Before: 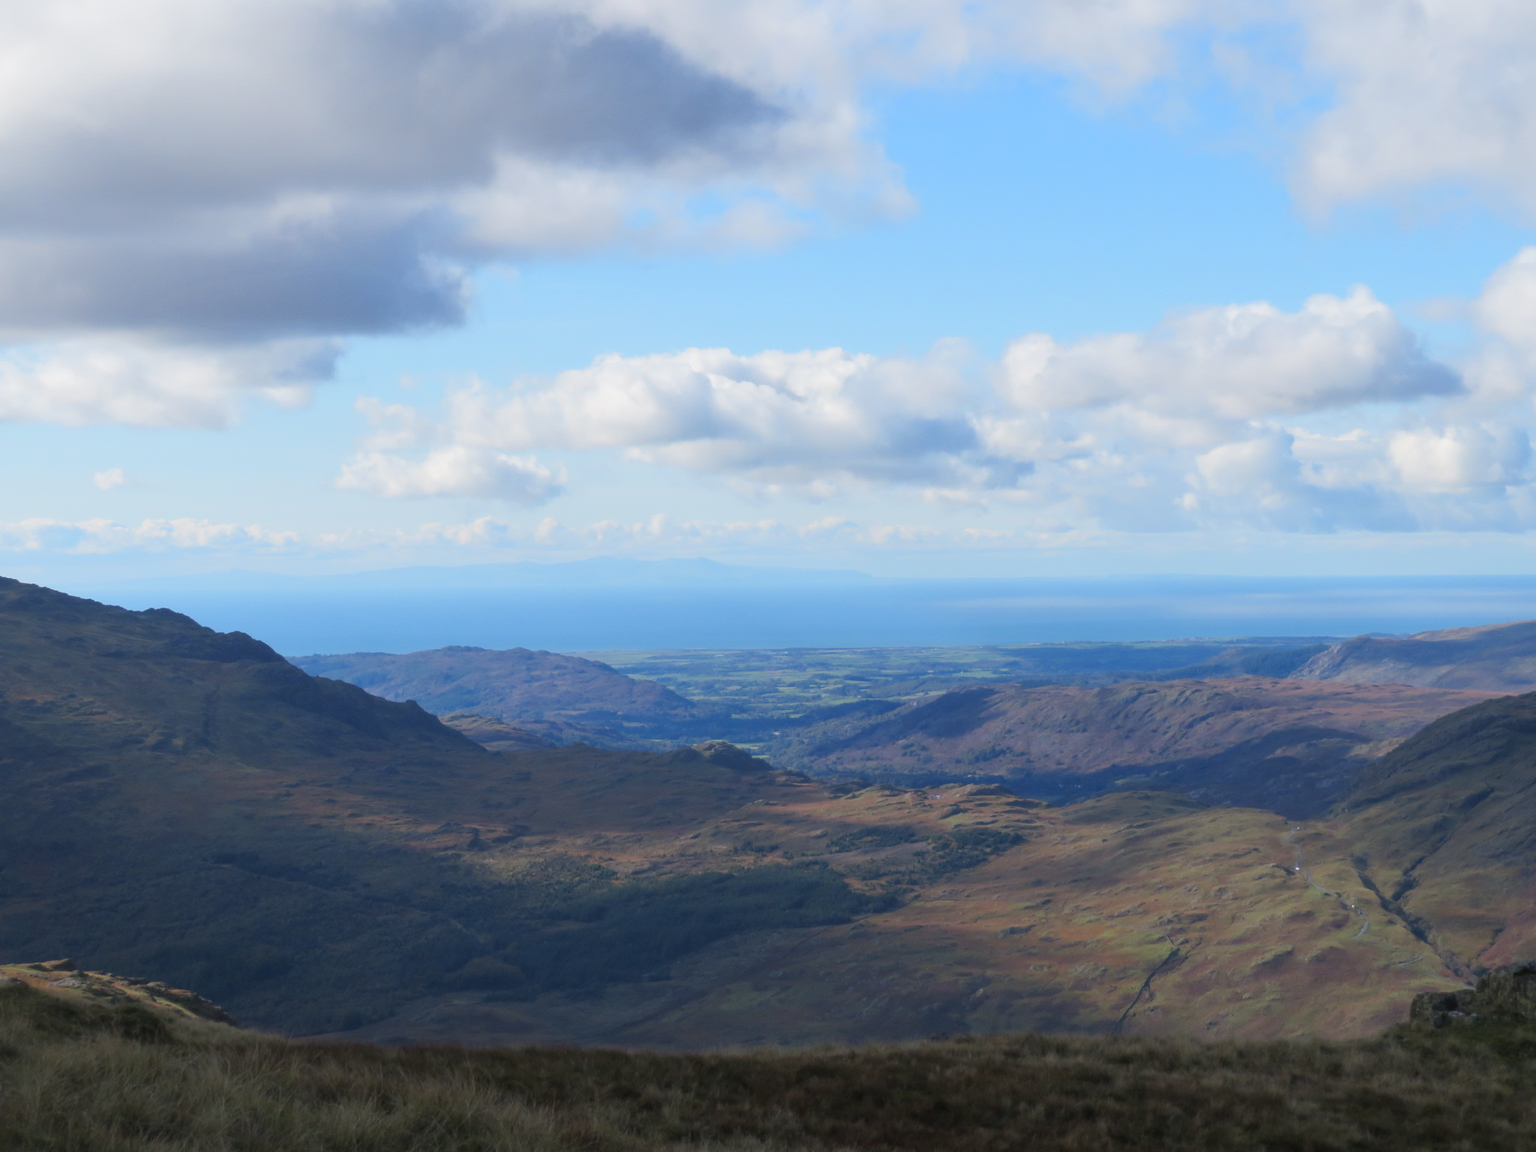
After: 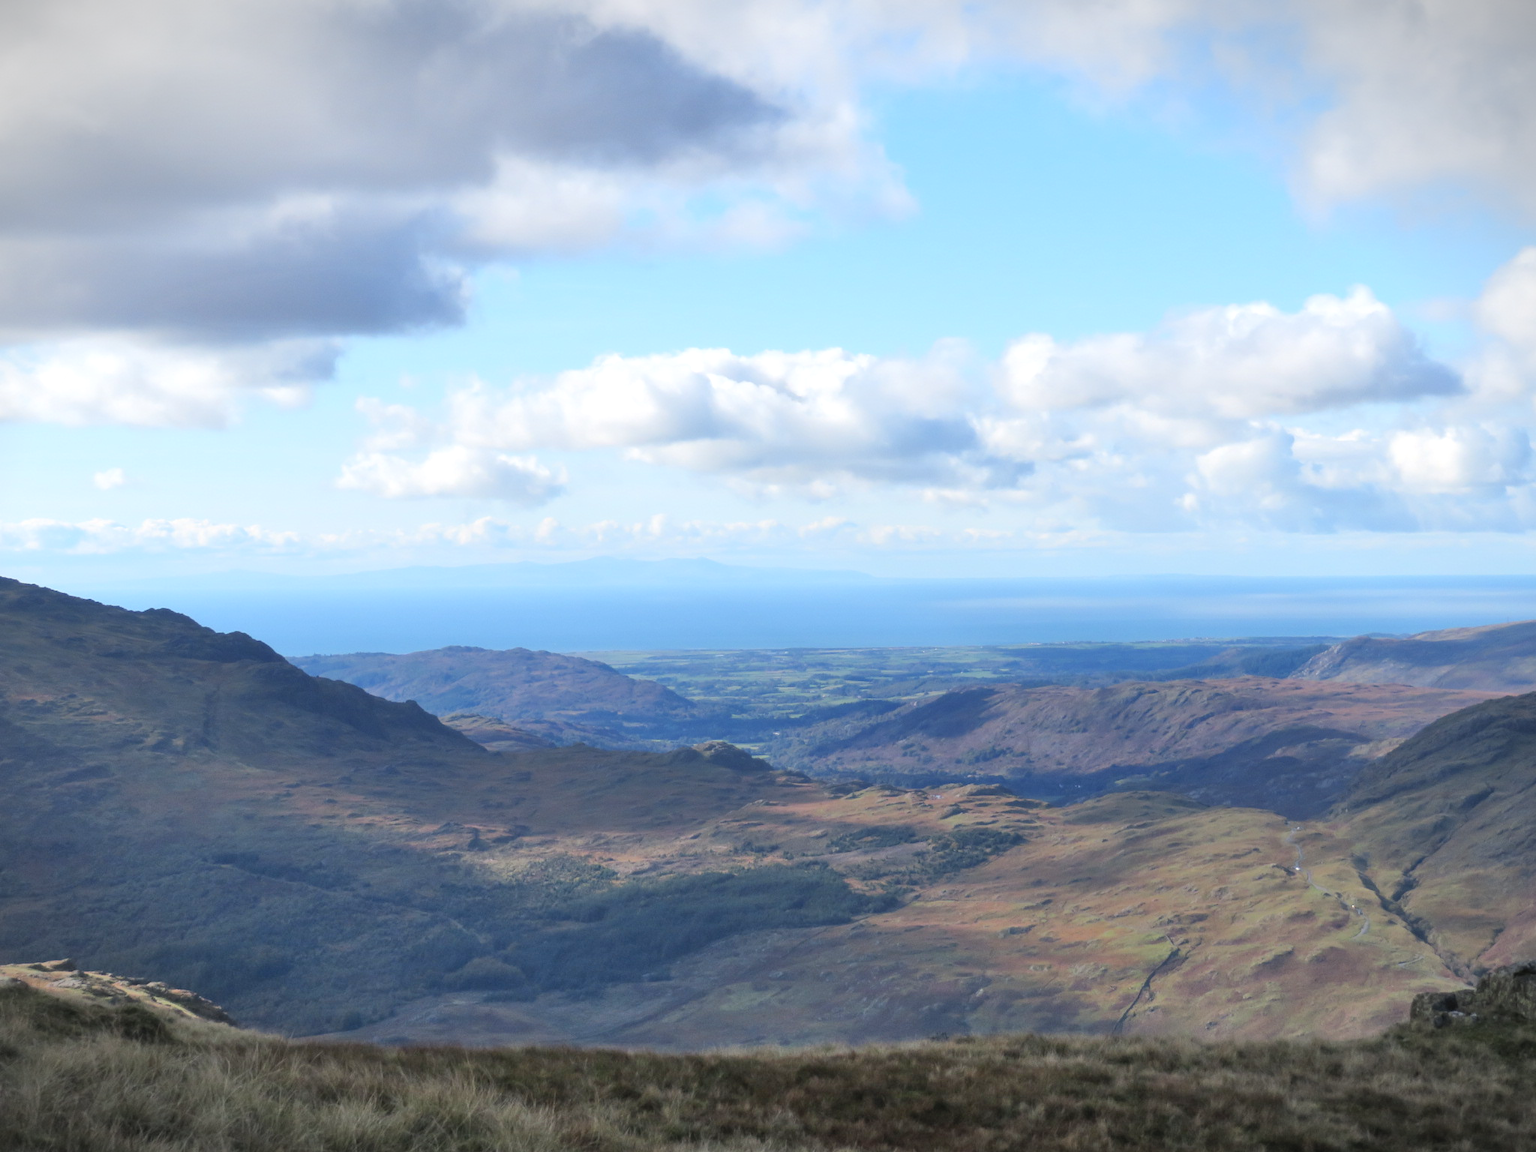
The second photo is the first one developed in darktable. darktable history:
shadows and highlights: radius 110.35, shadows 51.19, white point adjustment 9.11, highlights -5.11, soften with gaussian
vignetting: fall-off start 99.16%, width/height ratio 1.324, unbound false
